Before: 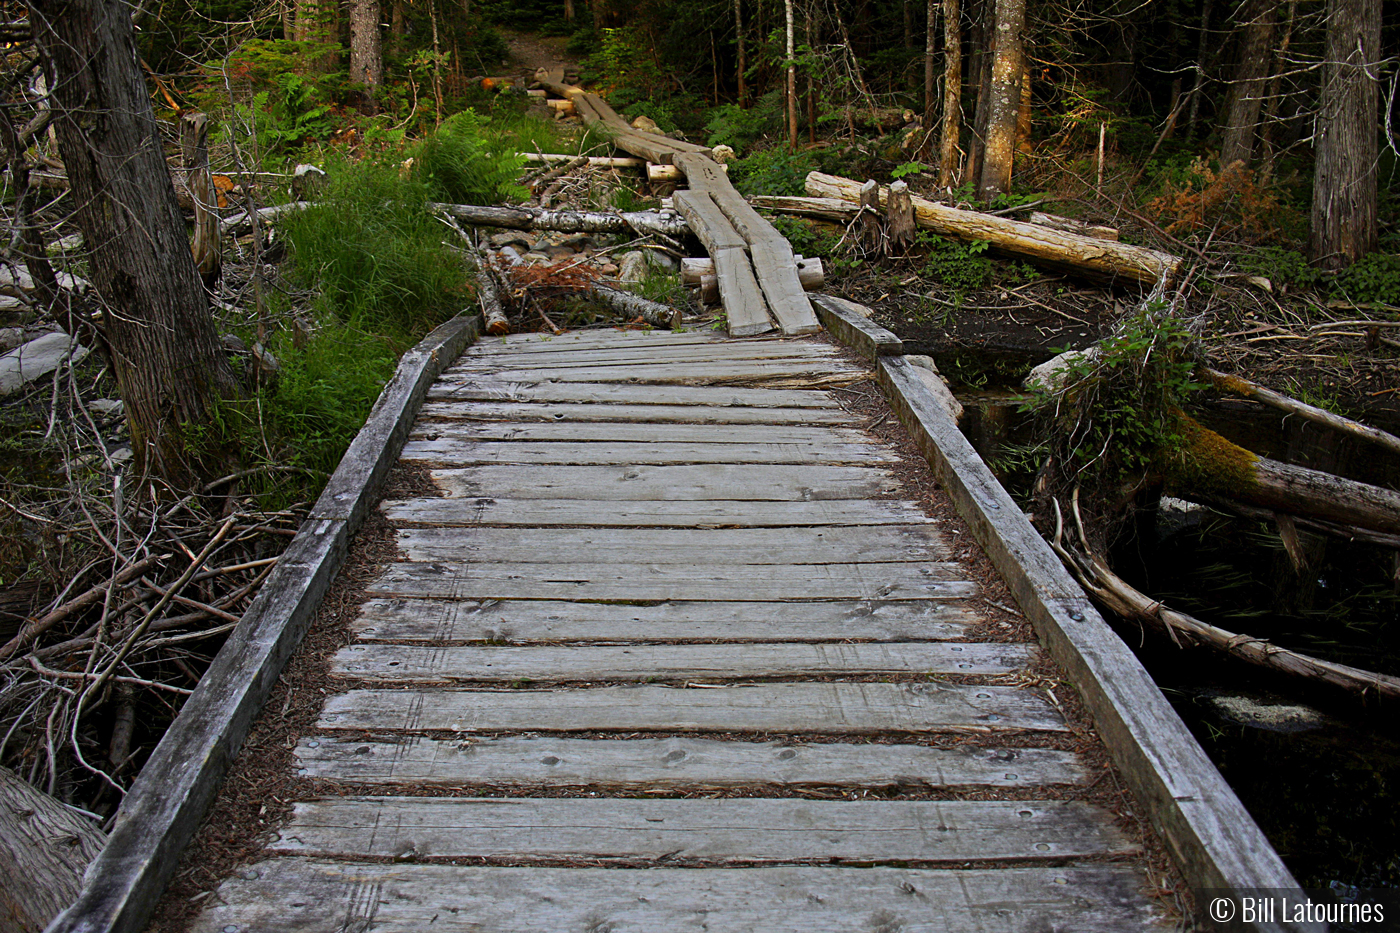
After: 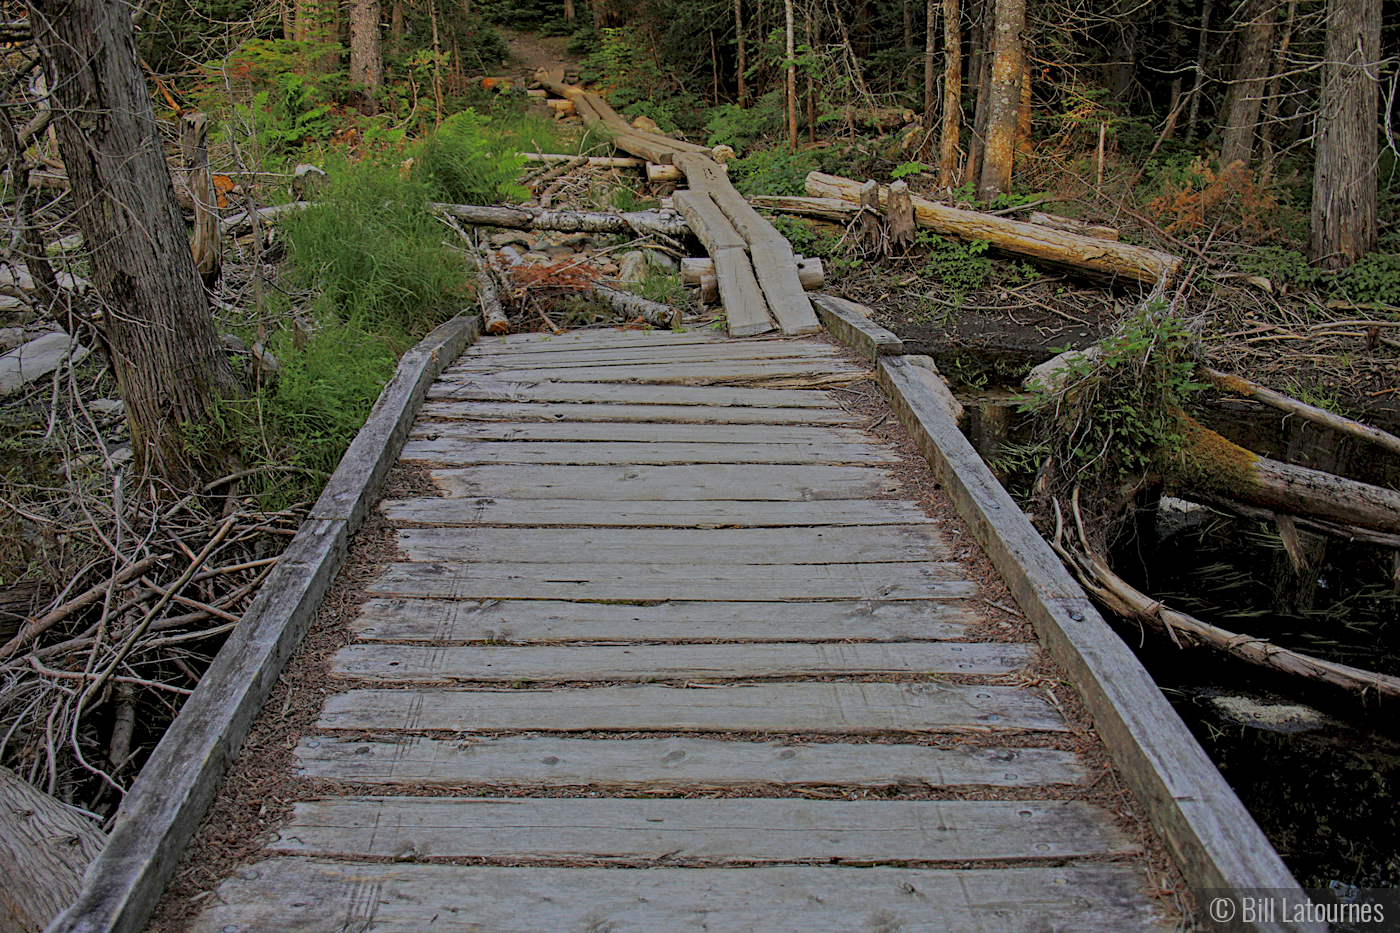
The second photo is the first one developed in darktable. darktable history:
local contrast: highlights 105%, shadows 97%, detail 119%, midtone range 0.2
filmic rgb: black relative exposure -15.9 EV, white relative exposure 8 EV, hardness 4.21, latitude 49.1%, contrast 0.509, color science v6 (2022)
contrast equalizer: octaves 7, y [[0.502, 0.505, 0.512, 0.529, 0.564, 0.588], [0.5 ×6], [0.502, 0.505, 0.512, 0.529, 0.564, 0.588], [0, 0.001, 0.001, 0.004, 0.008, 0.011], [0, 0.001, 0.001, 0.004, 0.008, 0.011]]
